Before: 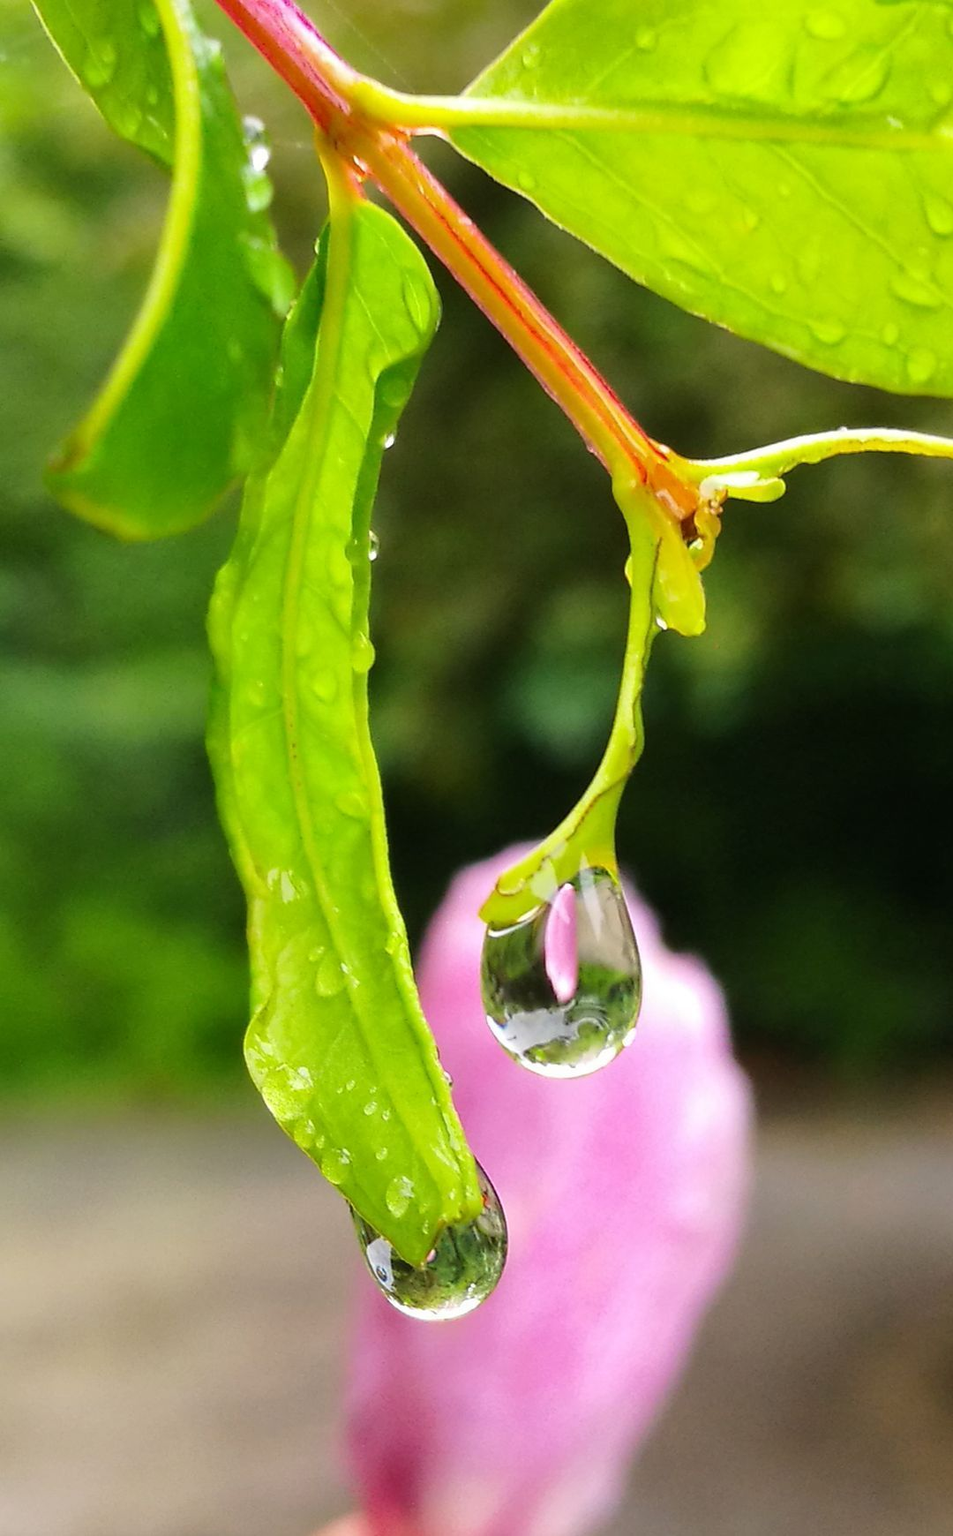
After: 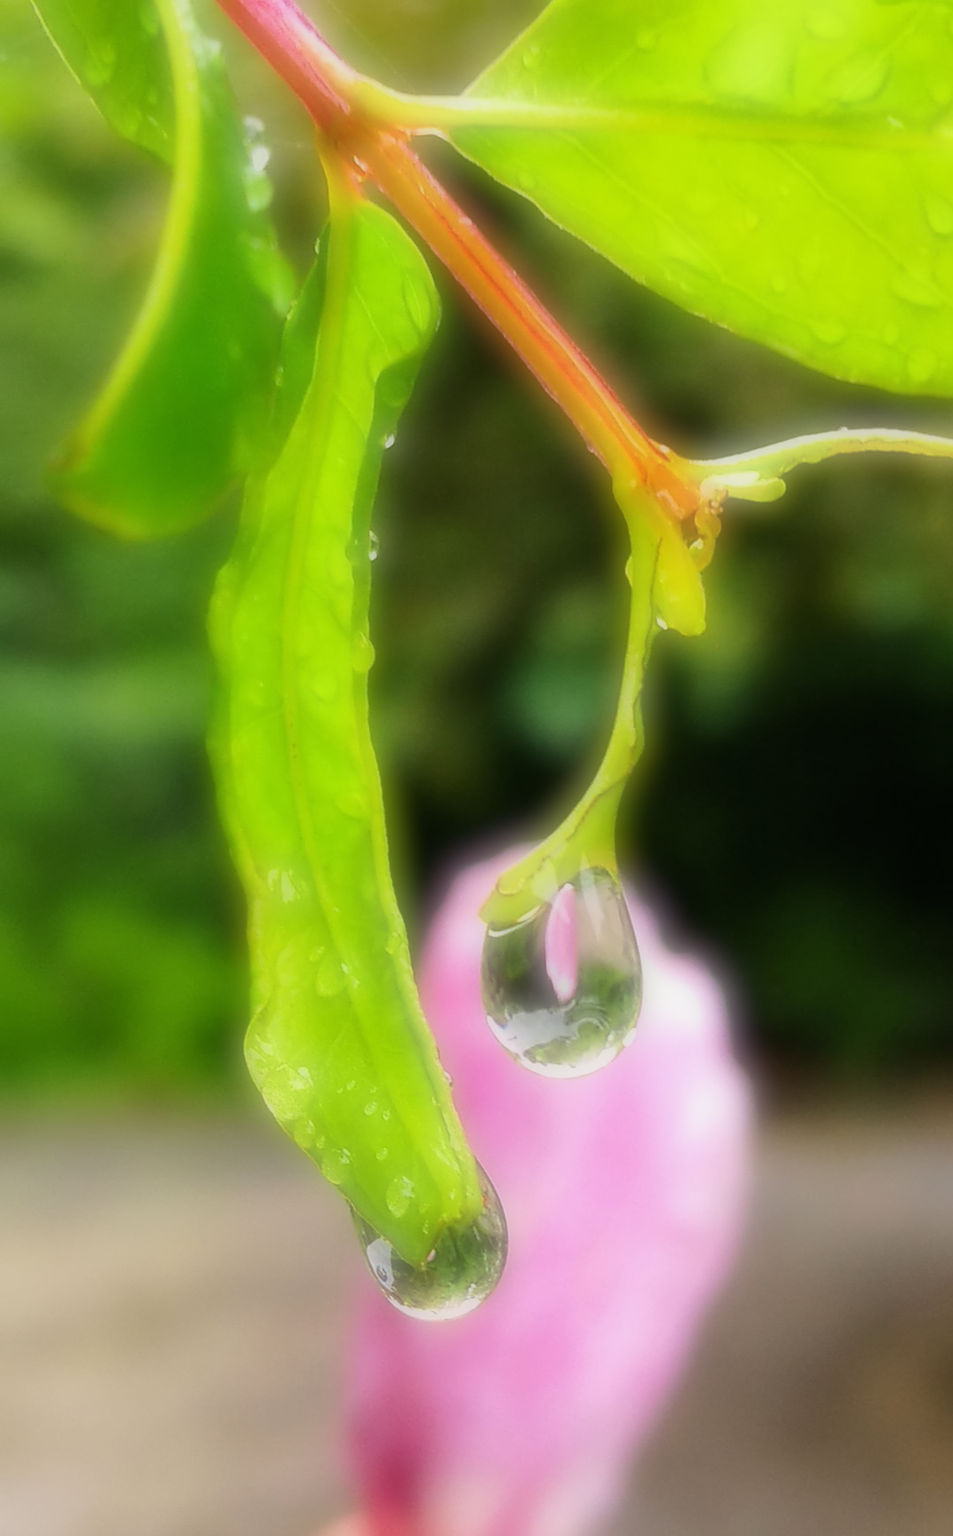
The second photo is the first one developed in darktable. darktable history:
soften: on, module defaults
filmic rgb: black relative exposure -11.35 EV, white relative exposure 3.22 EV, hardness 6.76, color science v6 (2022)
